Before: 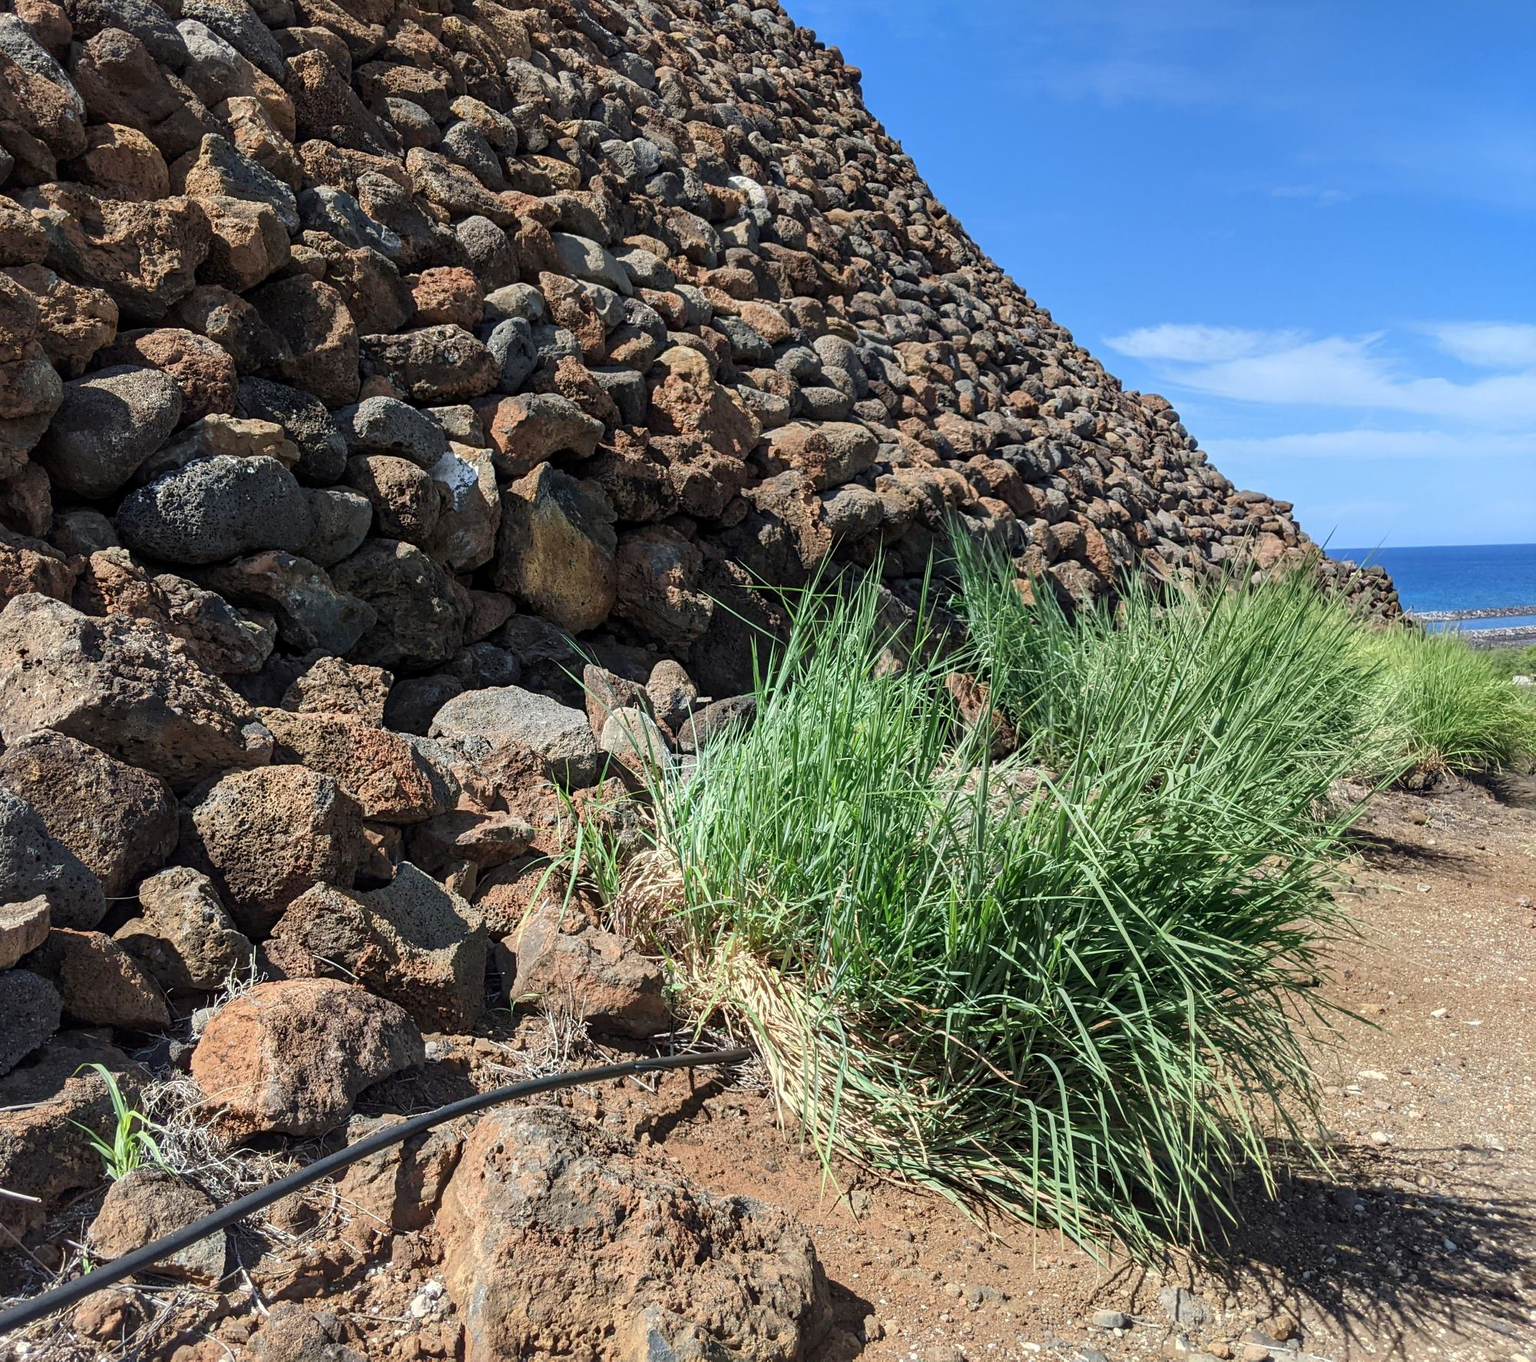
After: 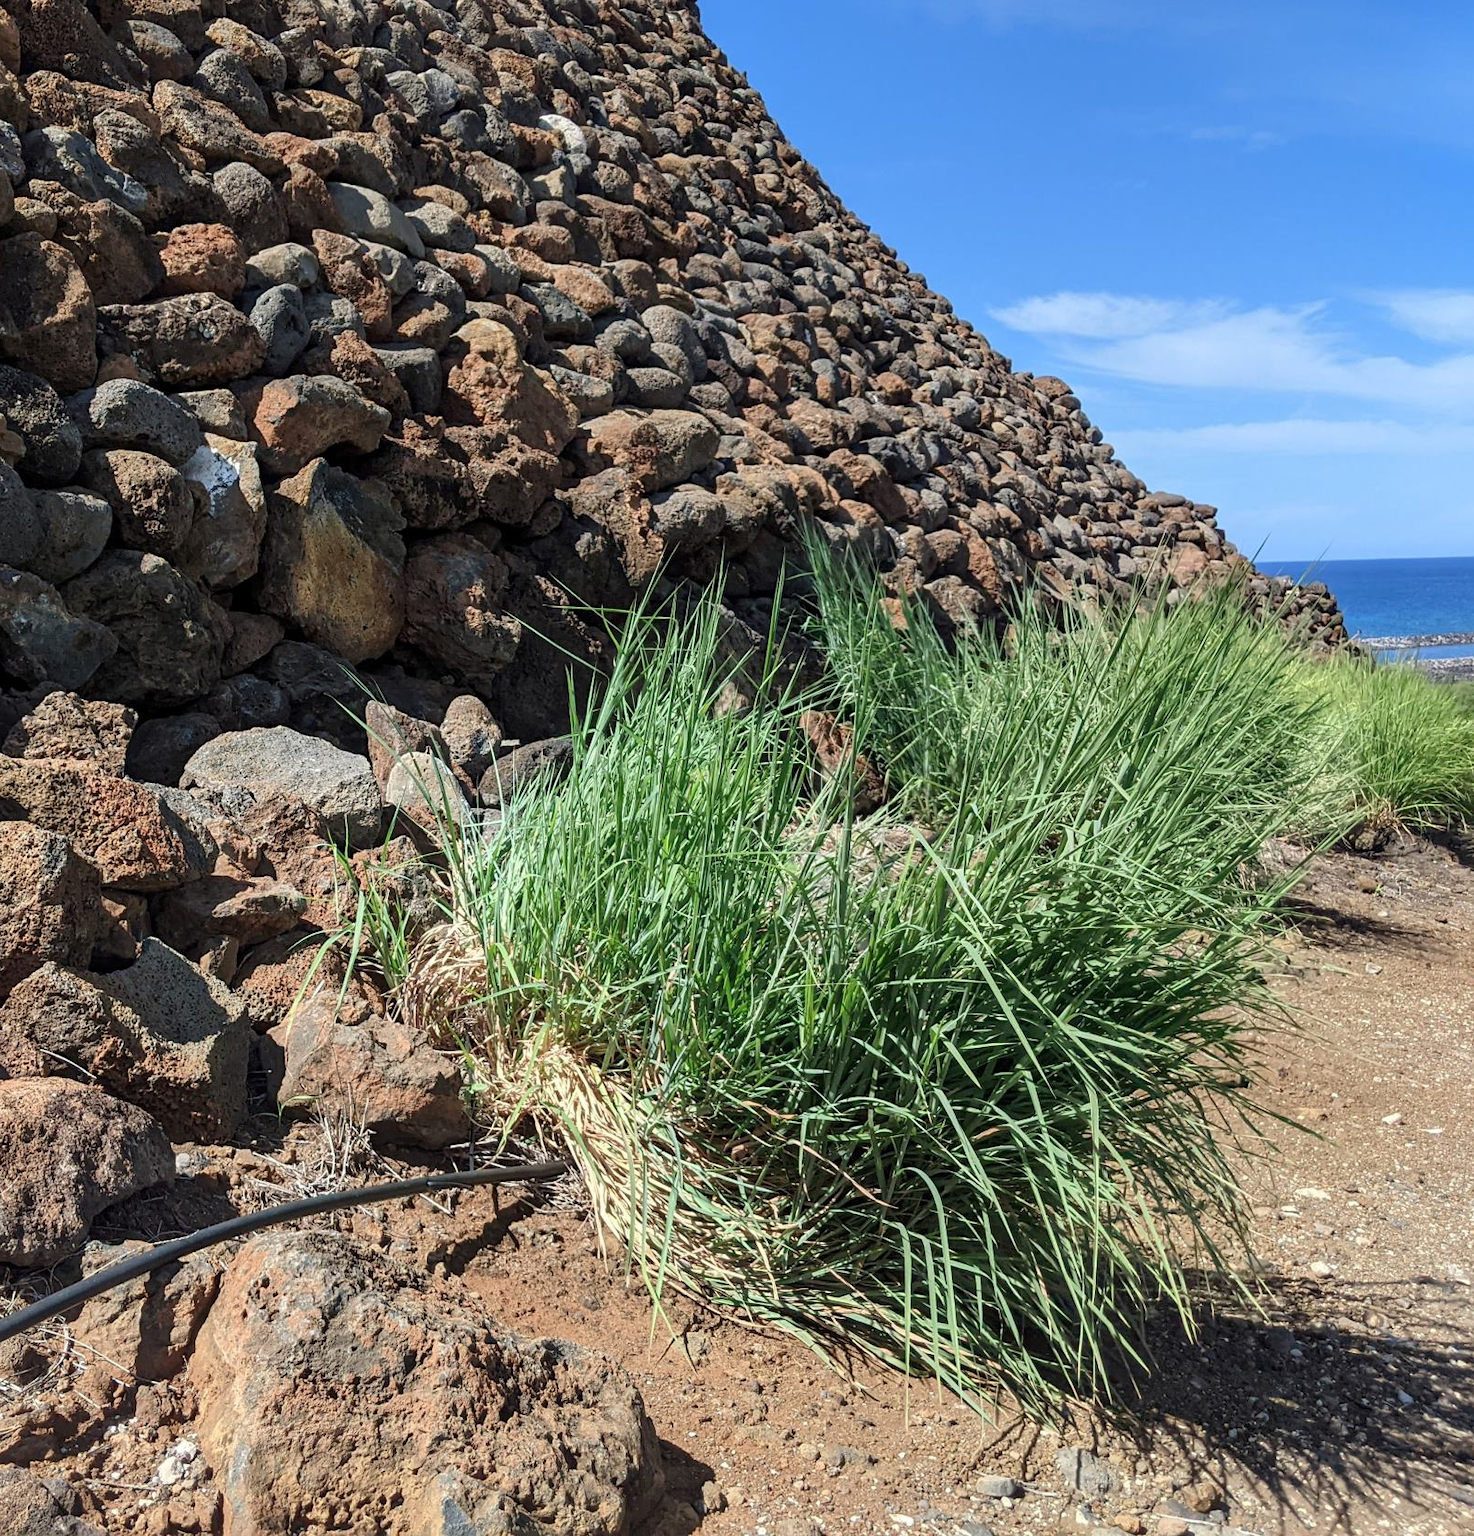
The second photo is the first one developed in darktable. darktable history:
crop and rotate: left 18.182%, top 6.003%, right 1.782%
